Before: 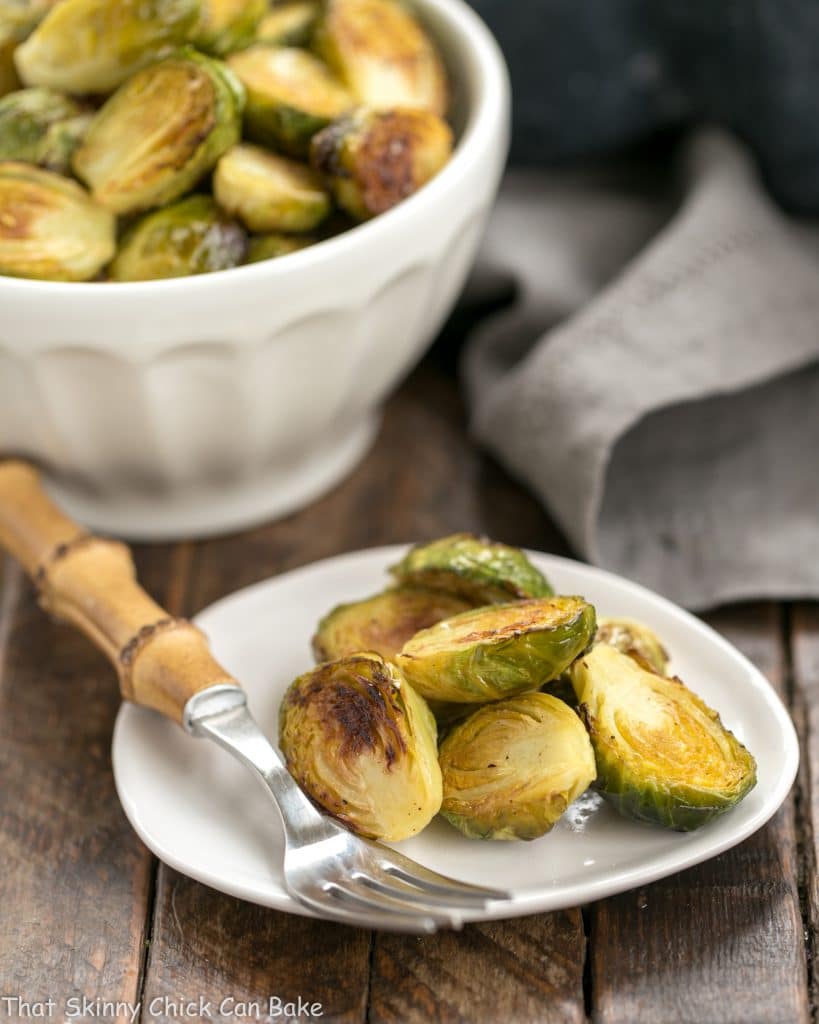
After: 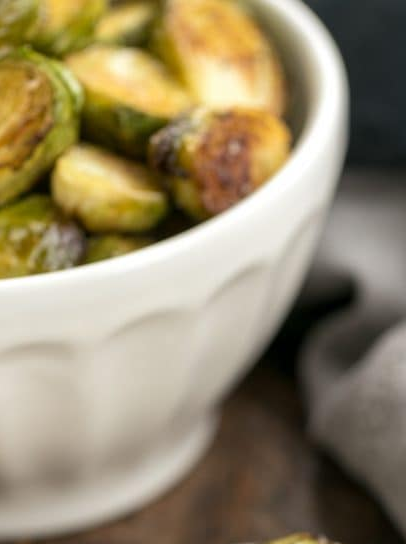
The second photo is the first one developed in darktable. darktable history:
crop: left 19.858%, right 30.448%, bottom 46.814%
